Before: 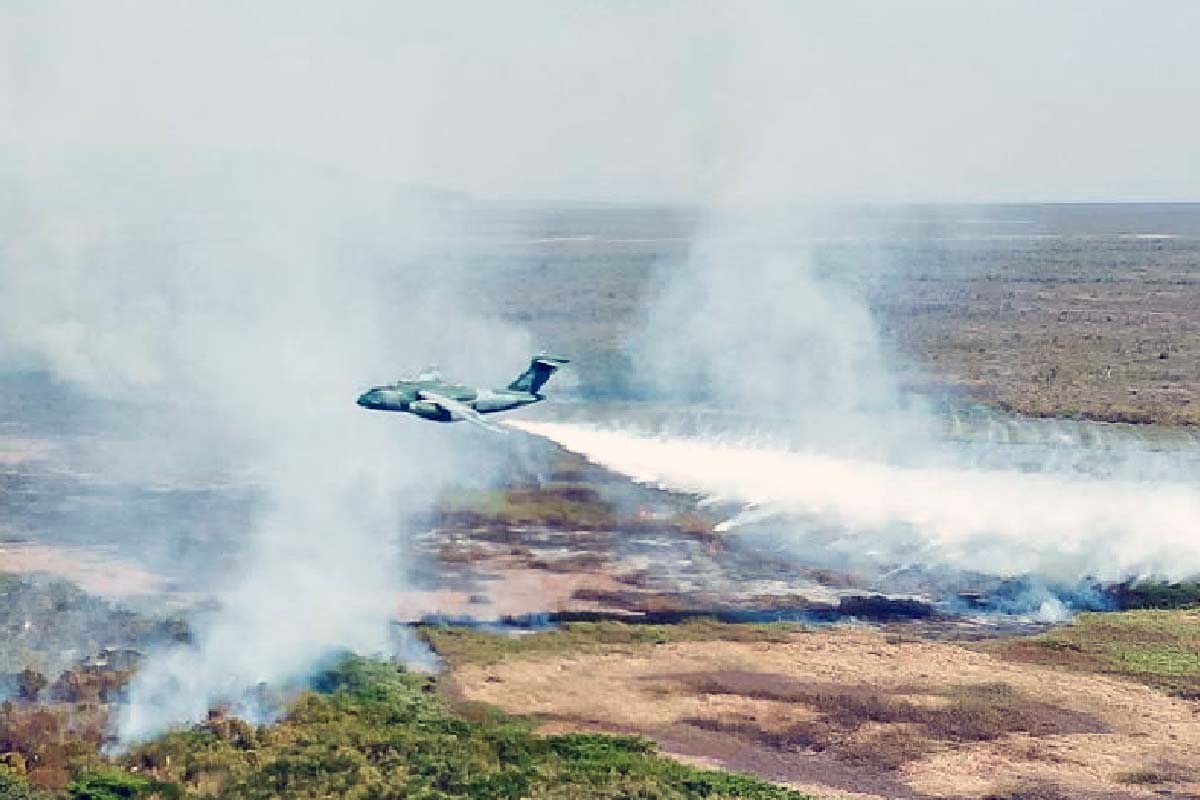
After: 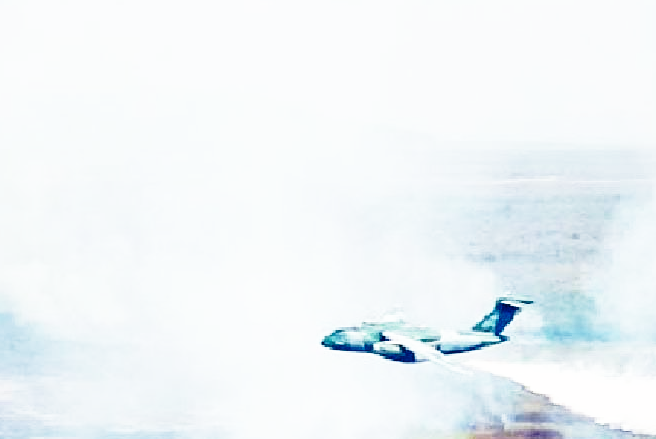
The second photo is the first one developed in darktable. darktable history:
crop and rotate: left 3.047%, top 7.509%, right 42.236%, bottom 37.598%
color zones: curves: ch1 [(0.239, 0.552) (0.75, 0.5)]; ch2 [(0.25, 0.462) (0.749, 0.457)], mix 25.94%
base curve: curves: ch0 [(0, 0) (0.012, 0.01) (0.073, 0.168) (0.31, 0.711) (0.645, 0.957) (1, 1)], preserve colors none
